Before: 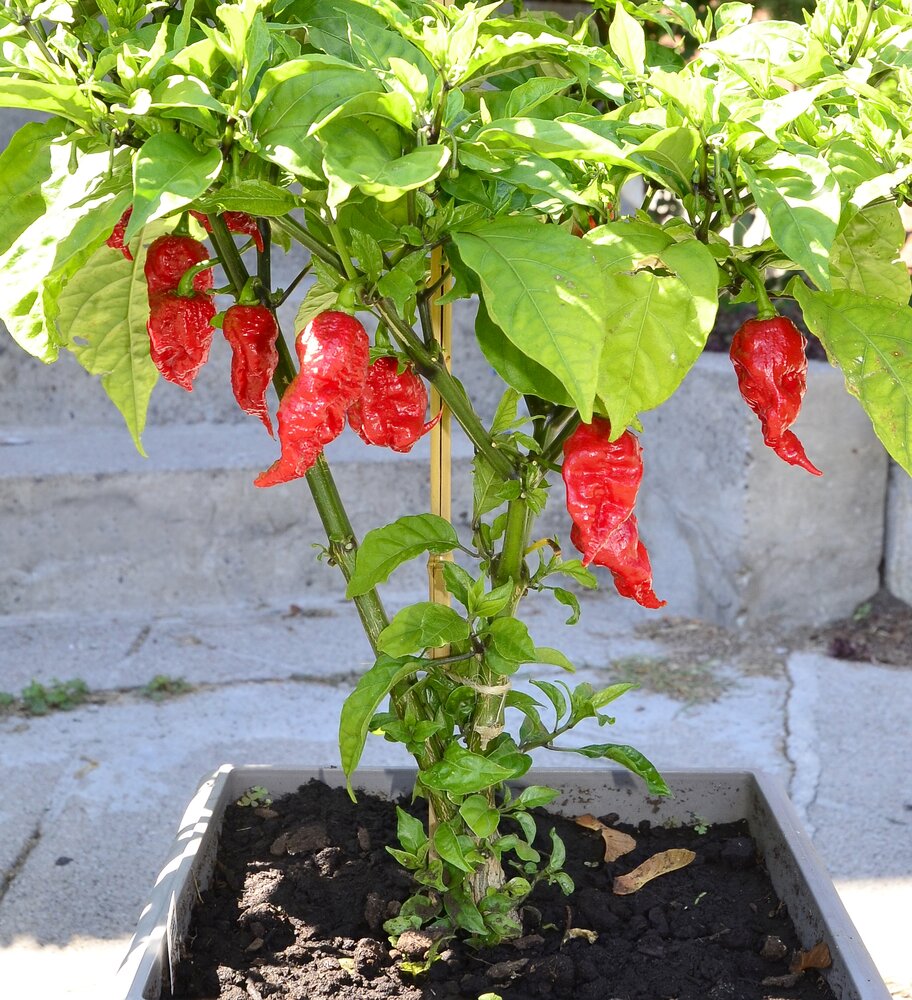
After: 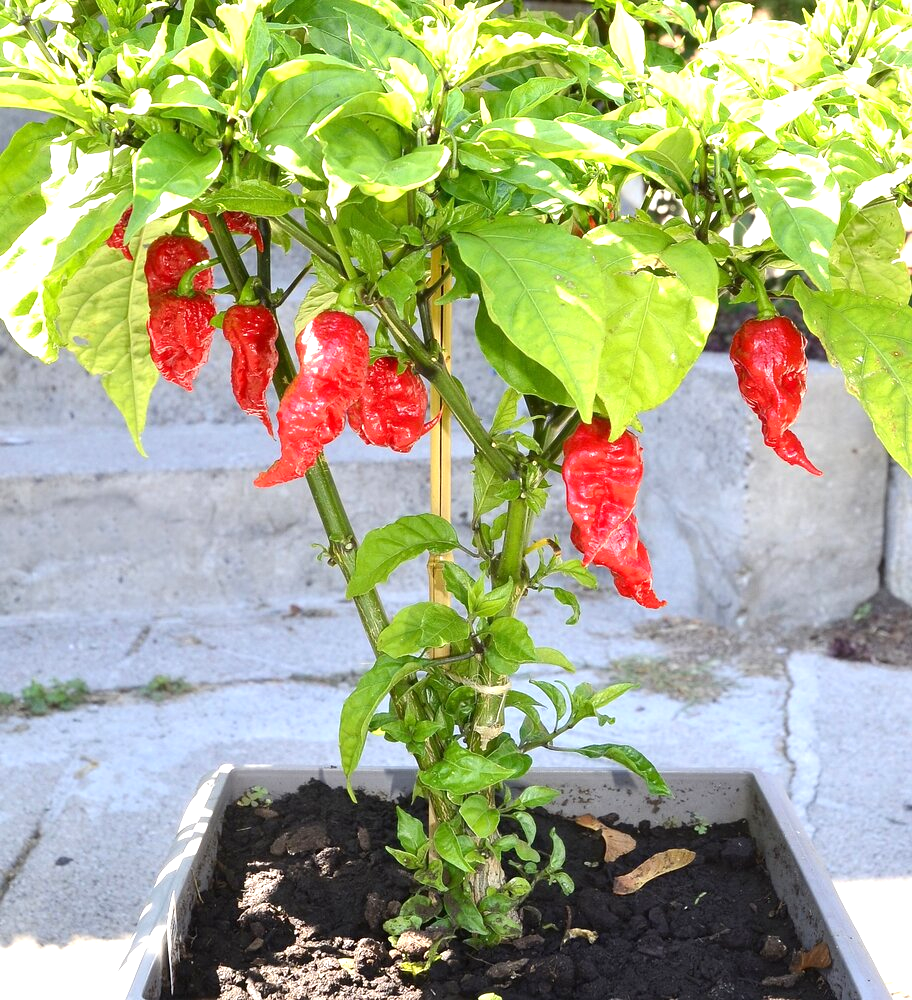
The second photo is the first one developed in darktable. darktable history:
exposure: exposure 0.566 EV, compensate highlight preservation false
